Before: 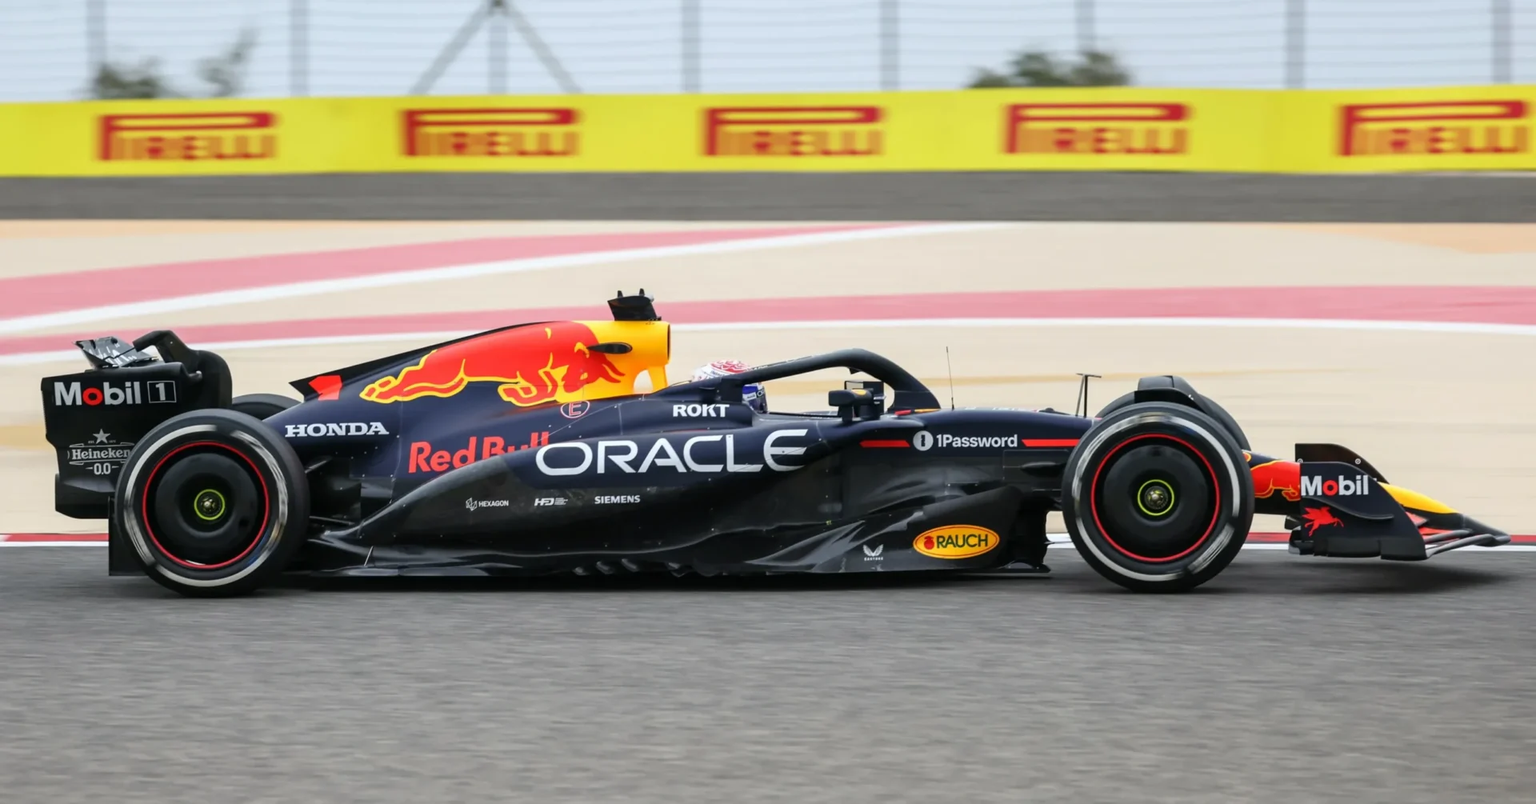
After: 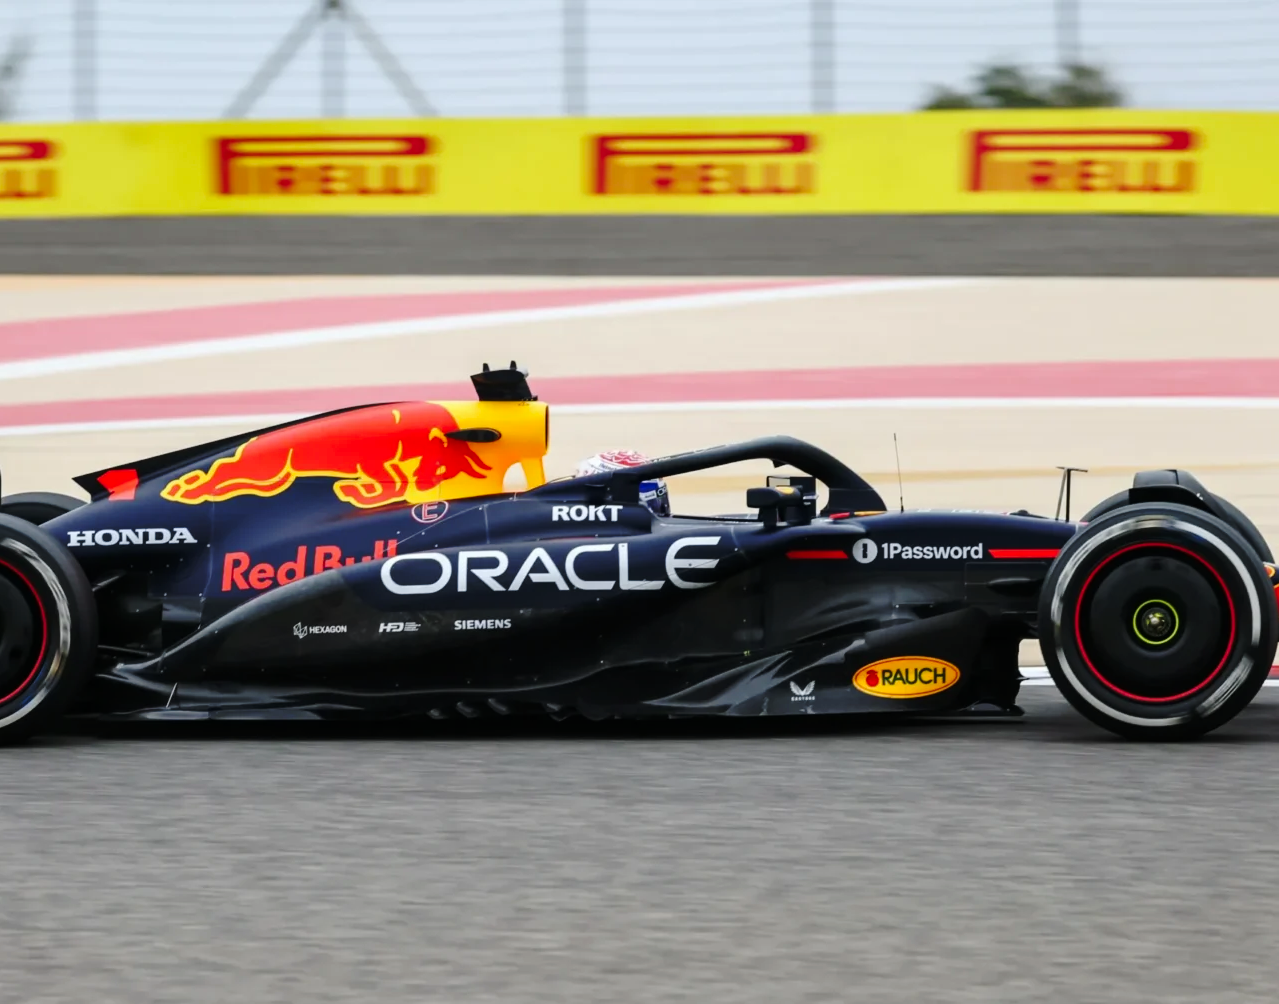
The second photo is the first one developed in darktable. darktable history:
base curve: curves: ch0 [(0, 0) (0.073, 0.04) (0.157, 0.139) (0.492, 0.492) (0.758, 0.758) (1, 1)], preserve colors none
crop and rotate: left 15.055%, right 18.278%
